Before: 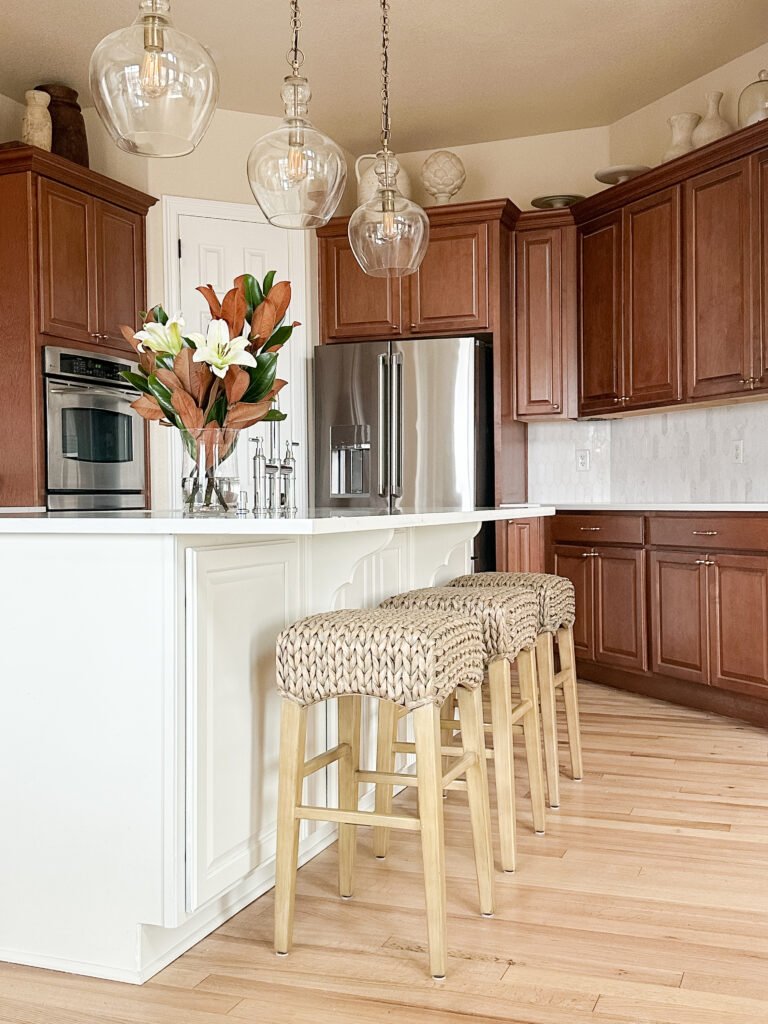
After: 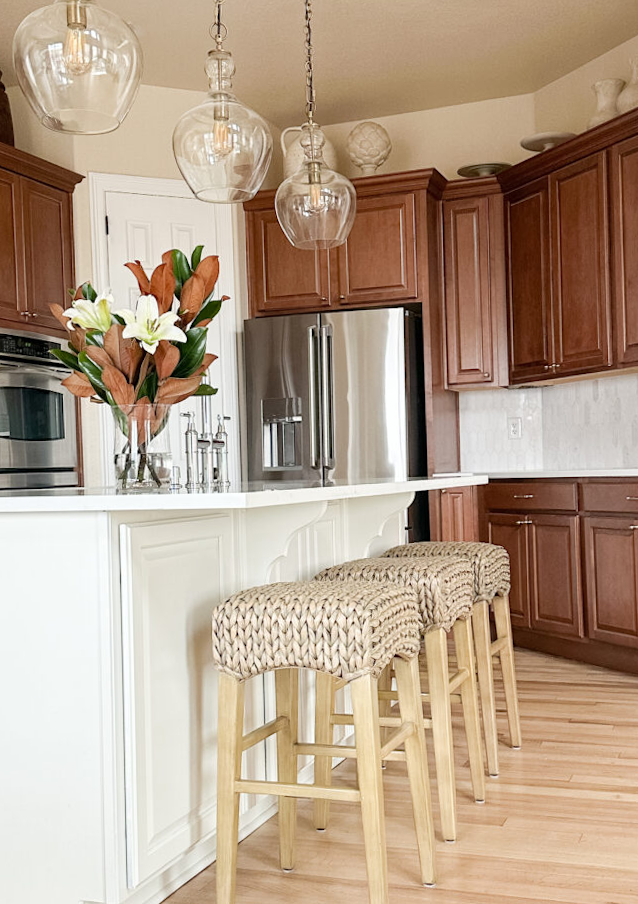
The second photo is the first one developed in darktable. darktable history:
crop: left 9.929%, top 3.475%, right 9.188%, bottom 9.529%
rotate and perspective: rotation -1.24°, automatic cropping off
